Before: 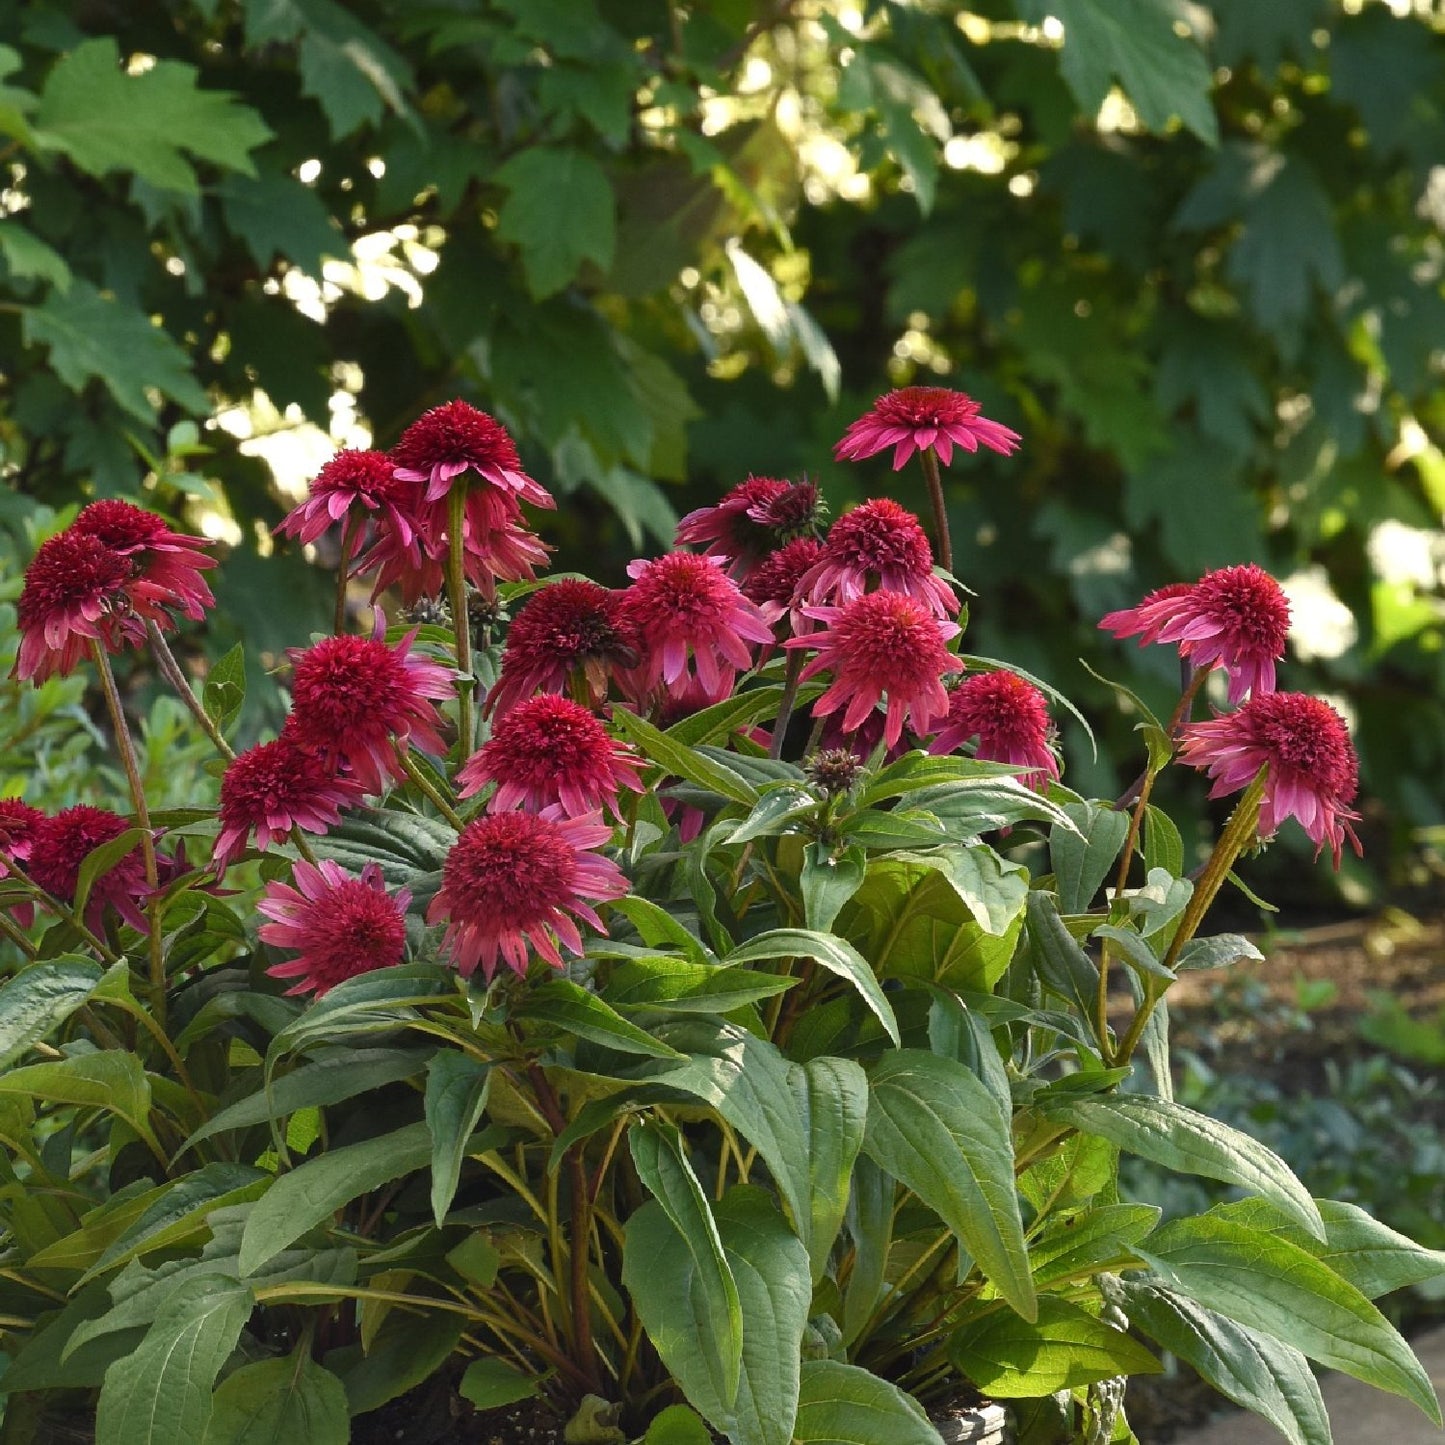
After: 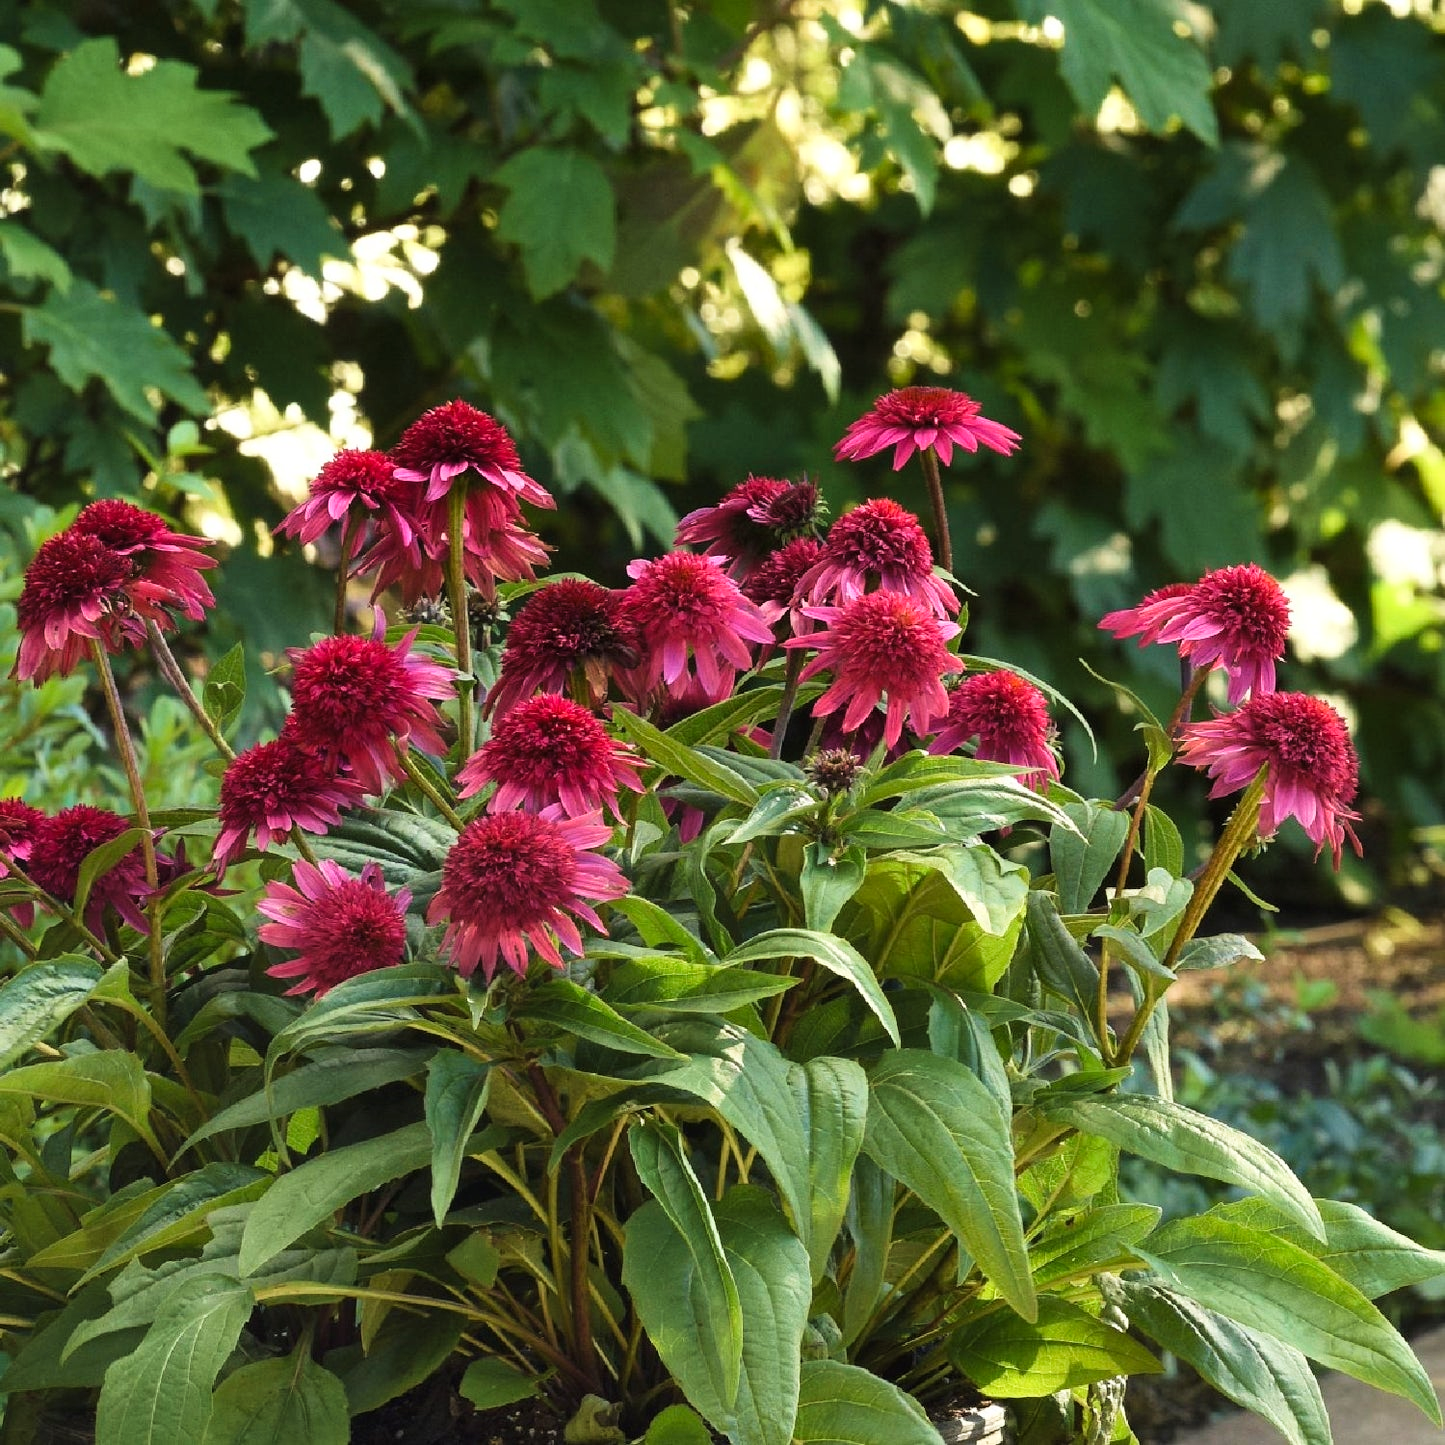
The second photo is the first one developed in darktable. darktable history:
velvia: on, module defaults
tone curve: curves: ch0 [(0, 0) (0.004, 0.001) (0.133, 0.112) (0.325, 0.362) (0.832, 0.893) (1, 1)], color space Lab, linked channels, preserve colors none
